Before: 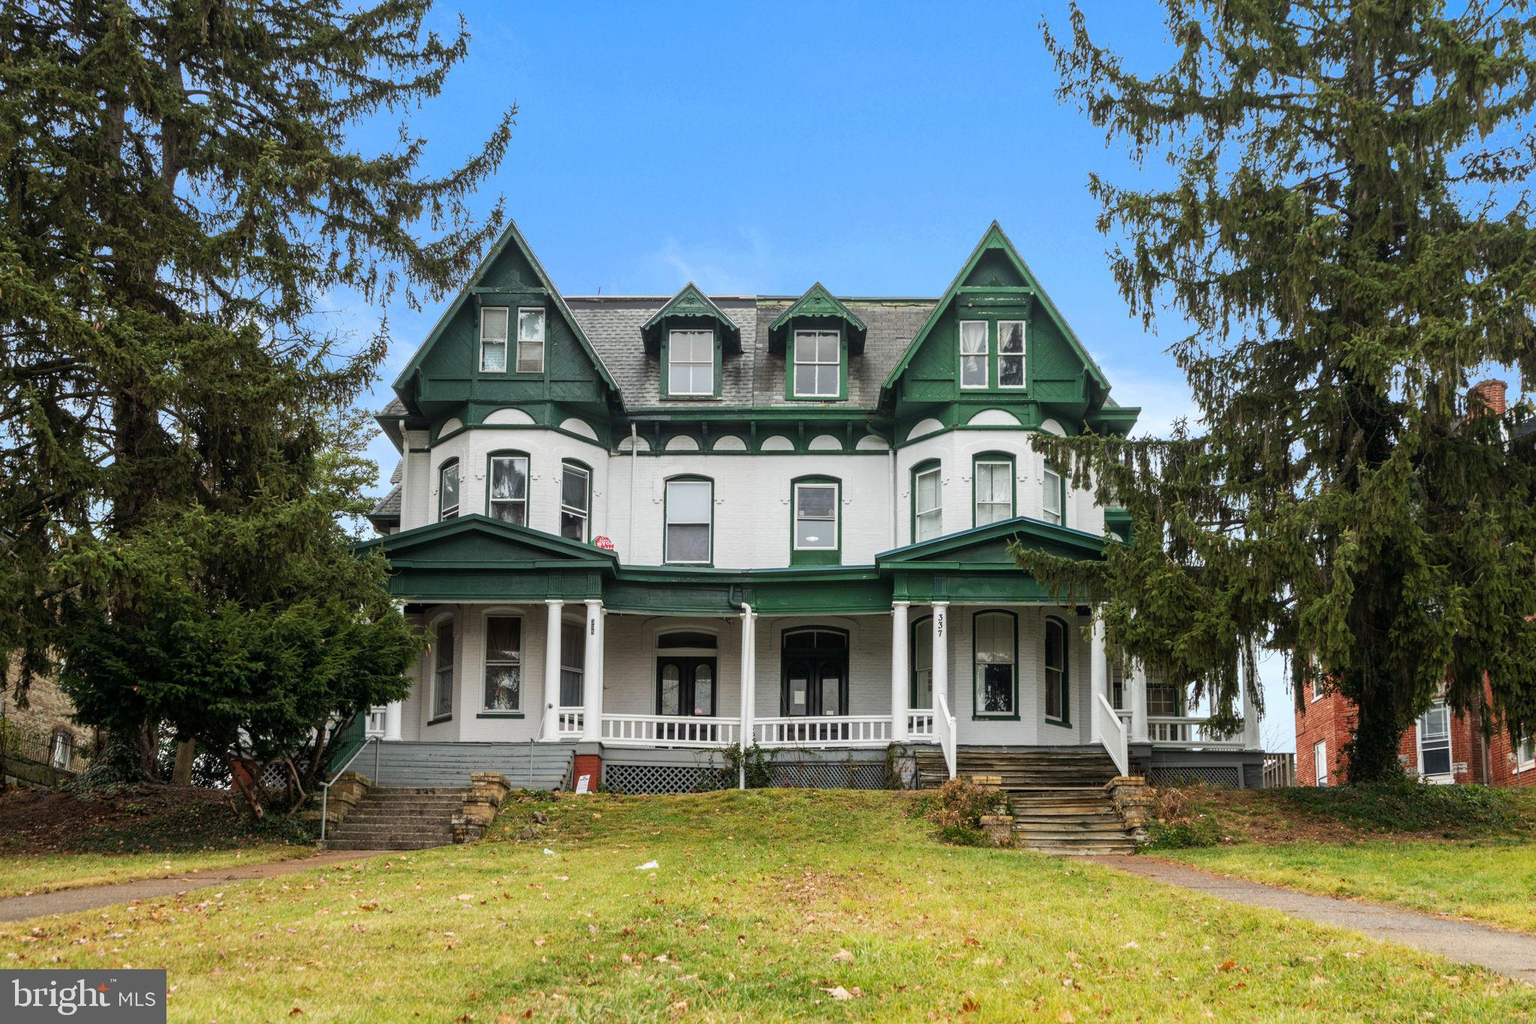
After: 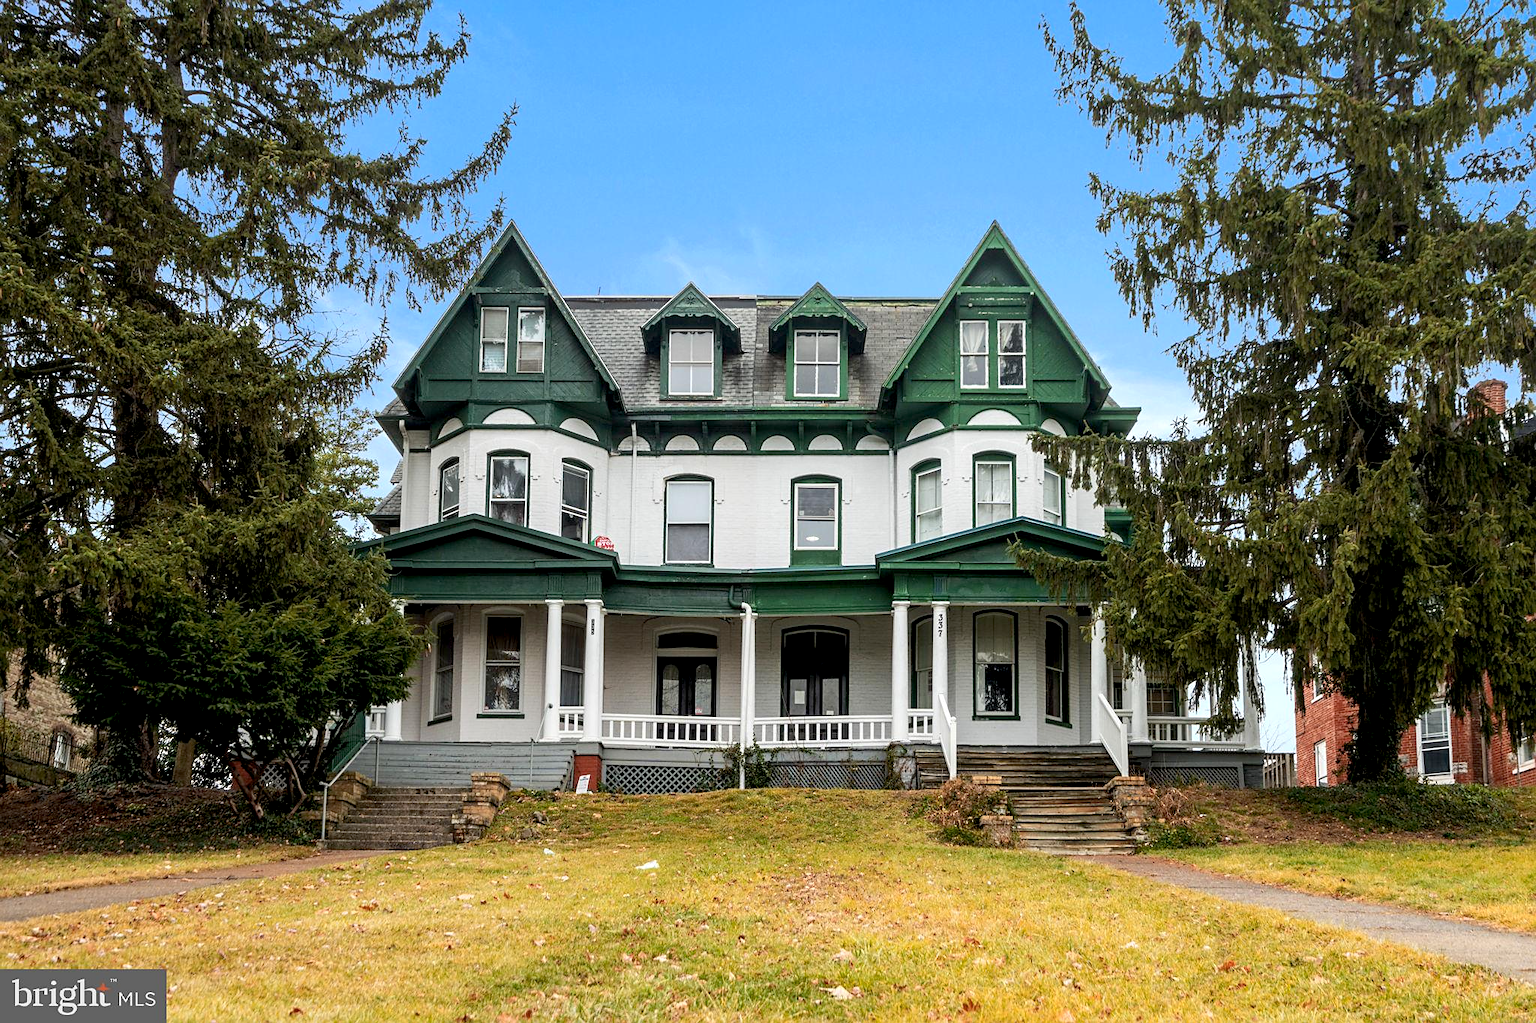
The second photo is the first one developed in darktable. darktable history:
color zones: curves: ch1 [(0, 0.455) (0.063, 0.455) (0.286, 0.495) (0.429, 0.5) (0.571, 0.5) (0.714, 0.5) (0.857, 0.5) (1, 0.455)]; ch2 [(0, 0.532) (0.063, 0.521) (0.233, 0.447) (0.429, 0.489) (0.571, 0.5) (0.714, 0.5) (0.857, 0.5) (1, 0.532)]
sharpen: radius 1.887, amount 0.39, threshold 1.581
exposure: black level correction 0.007, exposure 0.159 EV, compensate exposure bias true, compensate highlight preservation false
